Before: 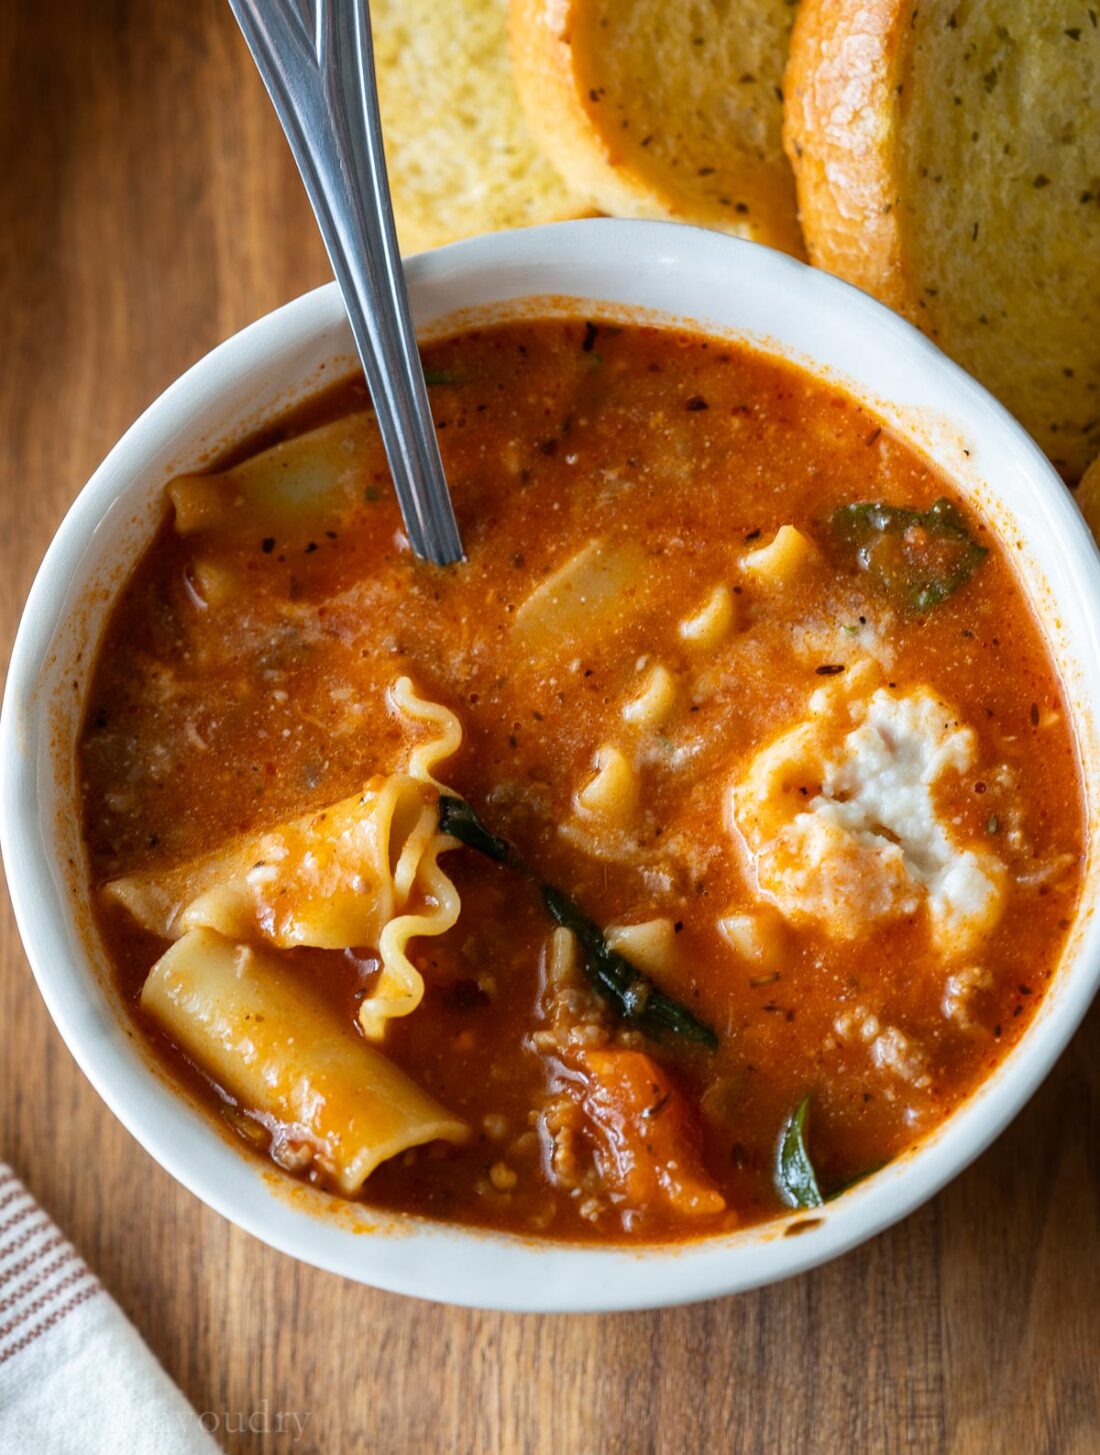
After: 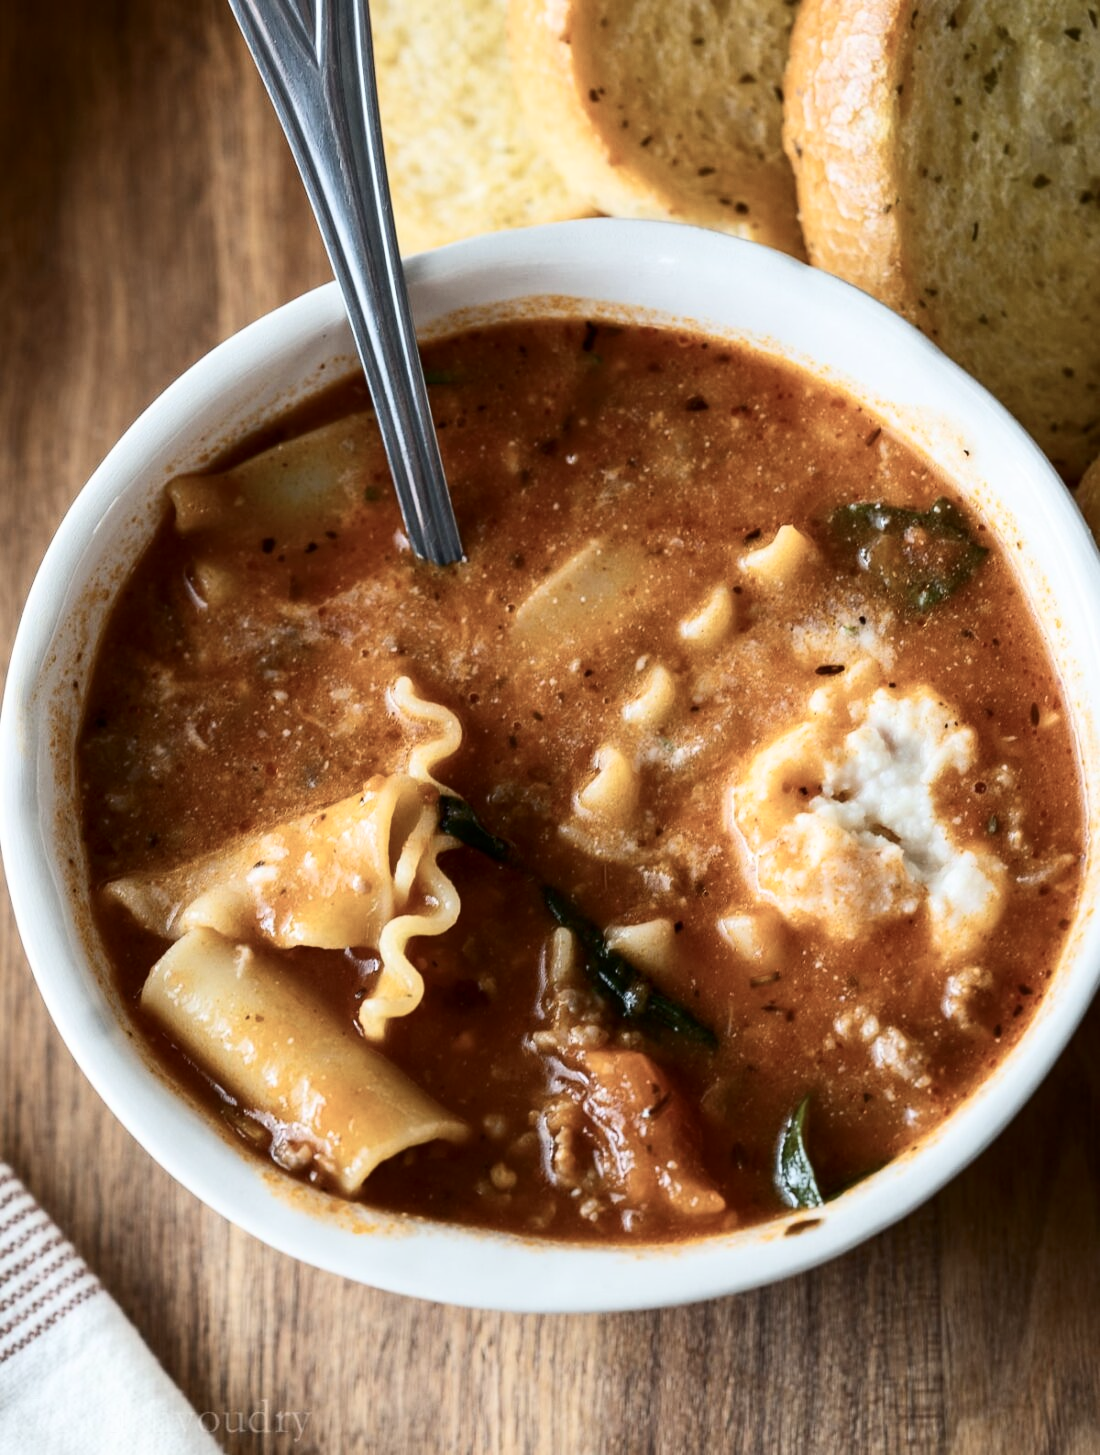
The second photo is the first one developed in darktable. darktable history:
base curve: curves: ch0 [(0, 0) (0.283, 0.295) (1, 1)], preserve colors none
contrast brightness saturation: contrast 0.249, saturation -0.306
